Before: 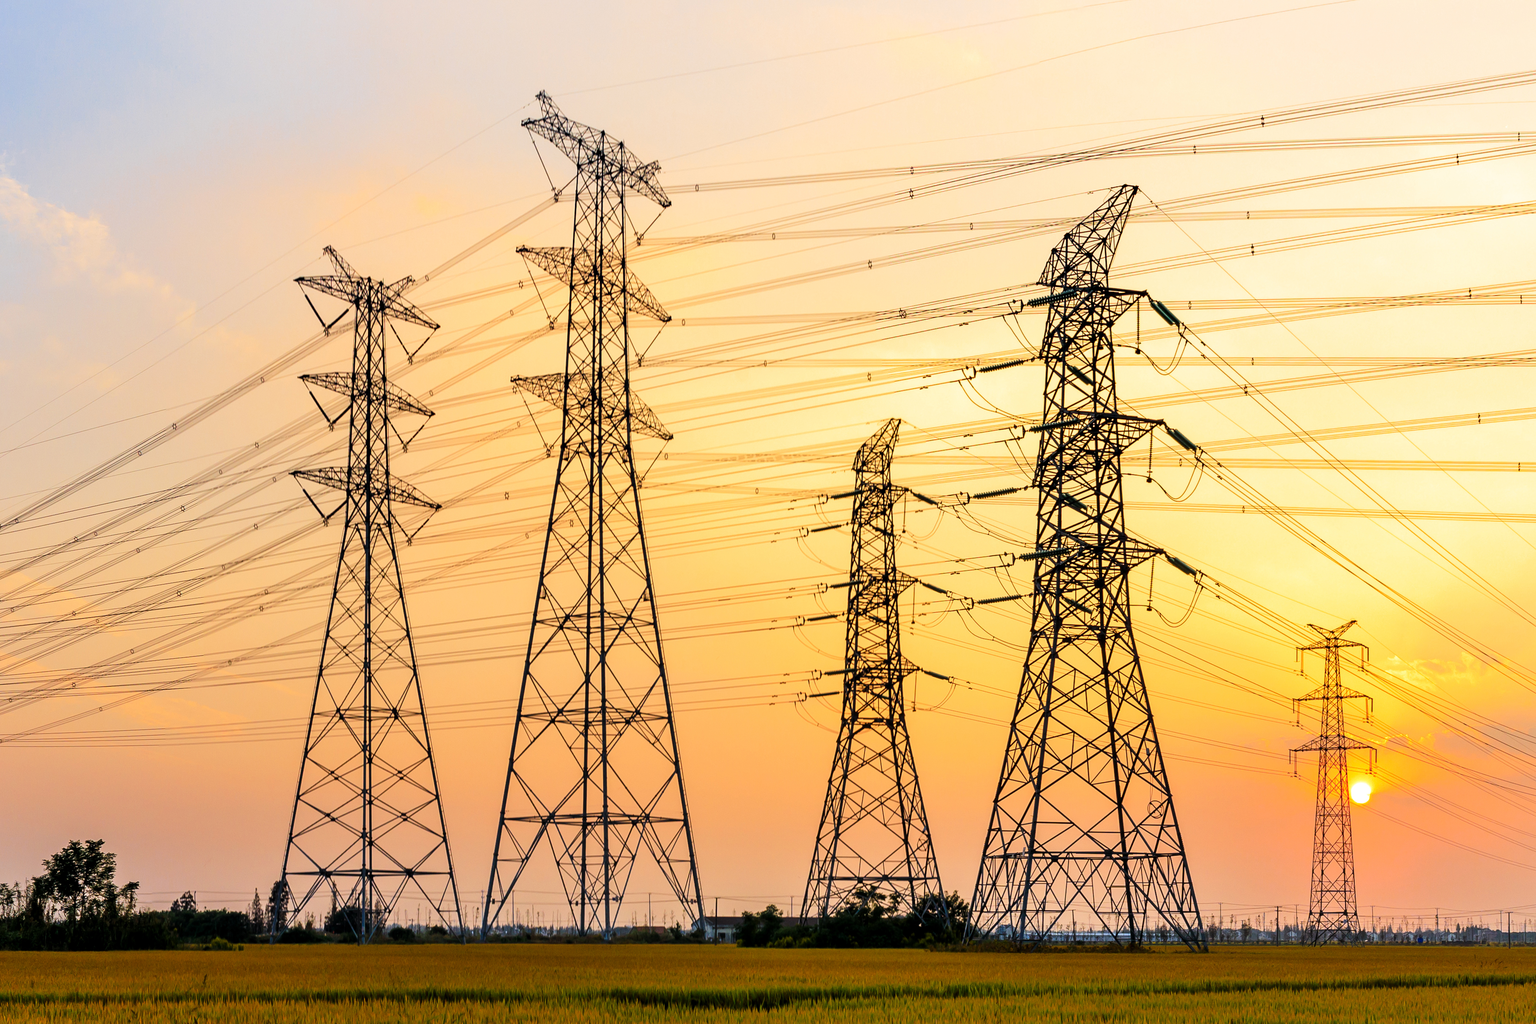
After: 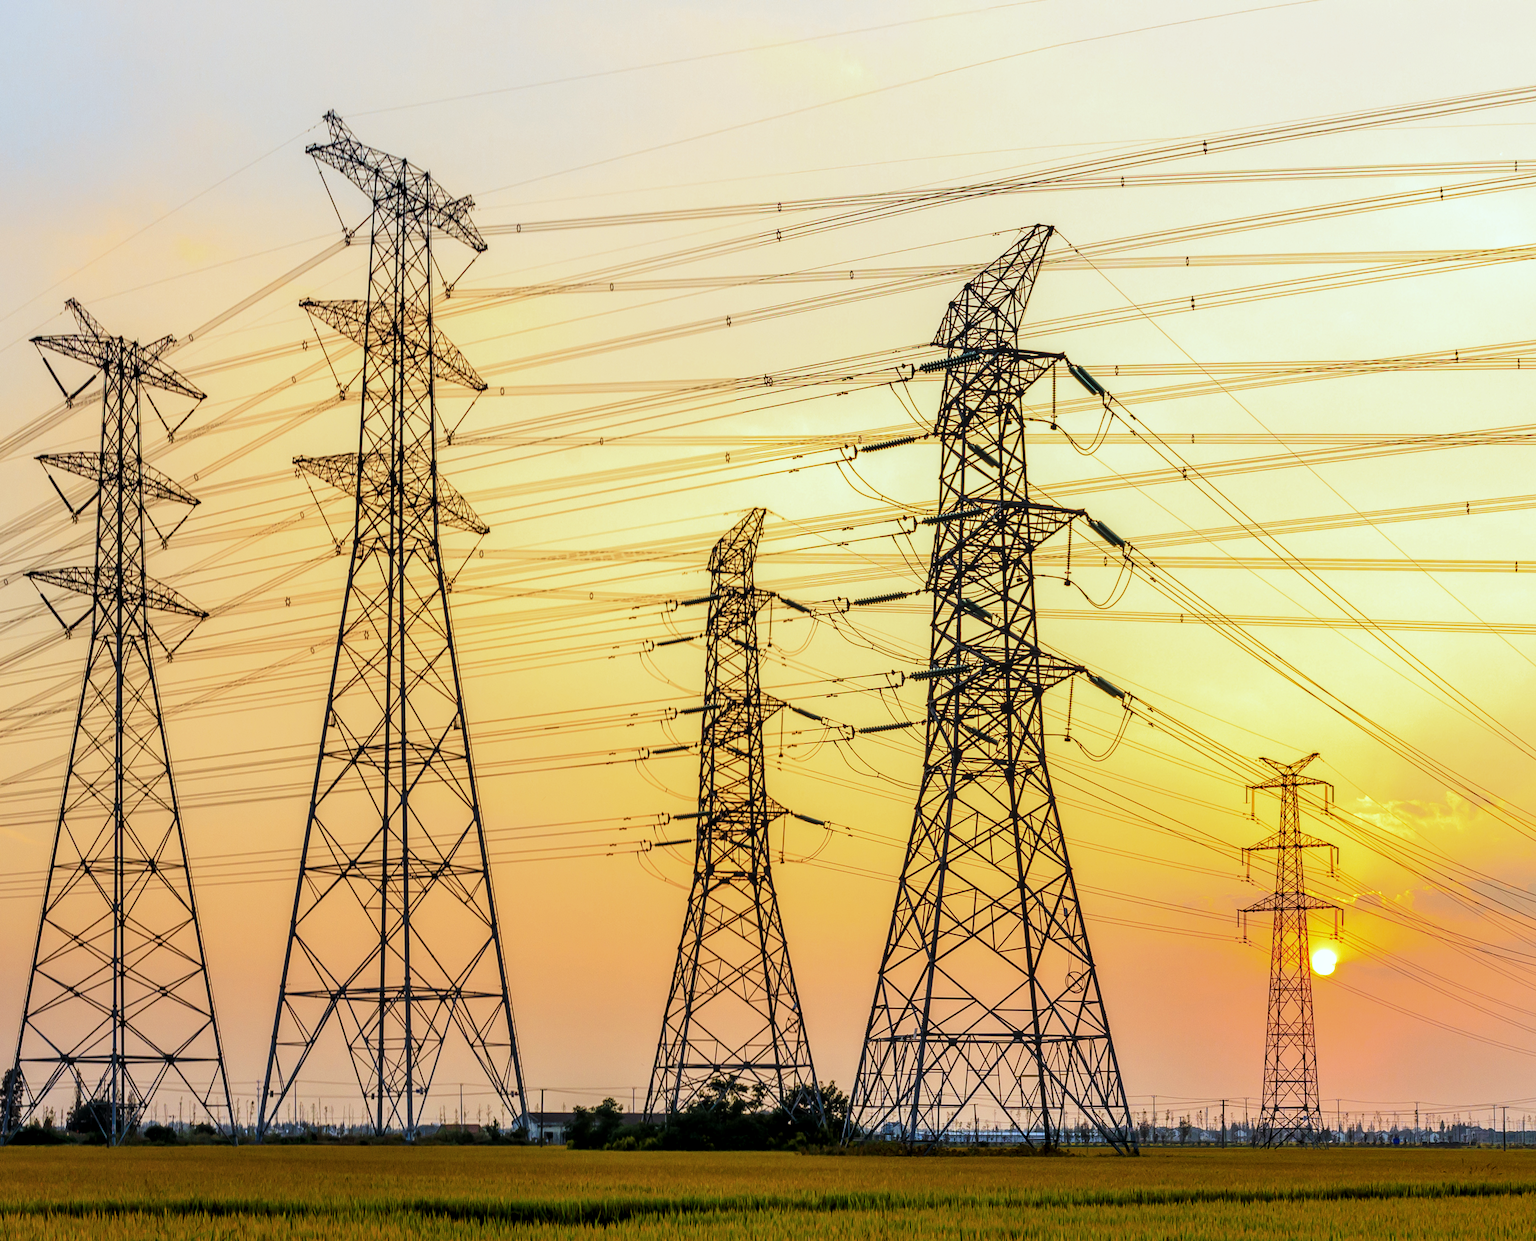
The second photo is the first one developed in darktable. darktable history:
color balance rgb: global vibrance 1%, saturation formula JzAzBz (2021)
local contrast: on, module defaults
crop: left 17.582%, bottom 0.031%
white balance: red 0.925, blue 1.046
